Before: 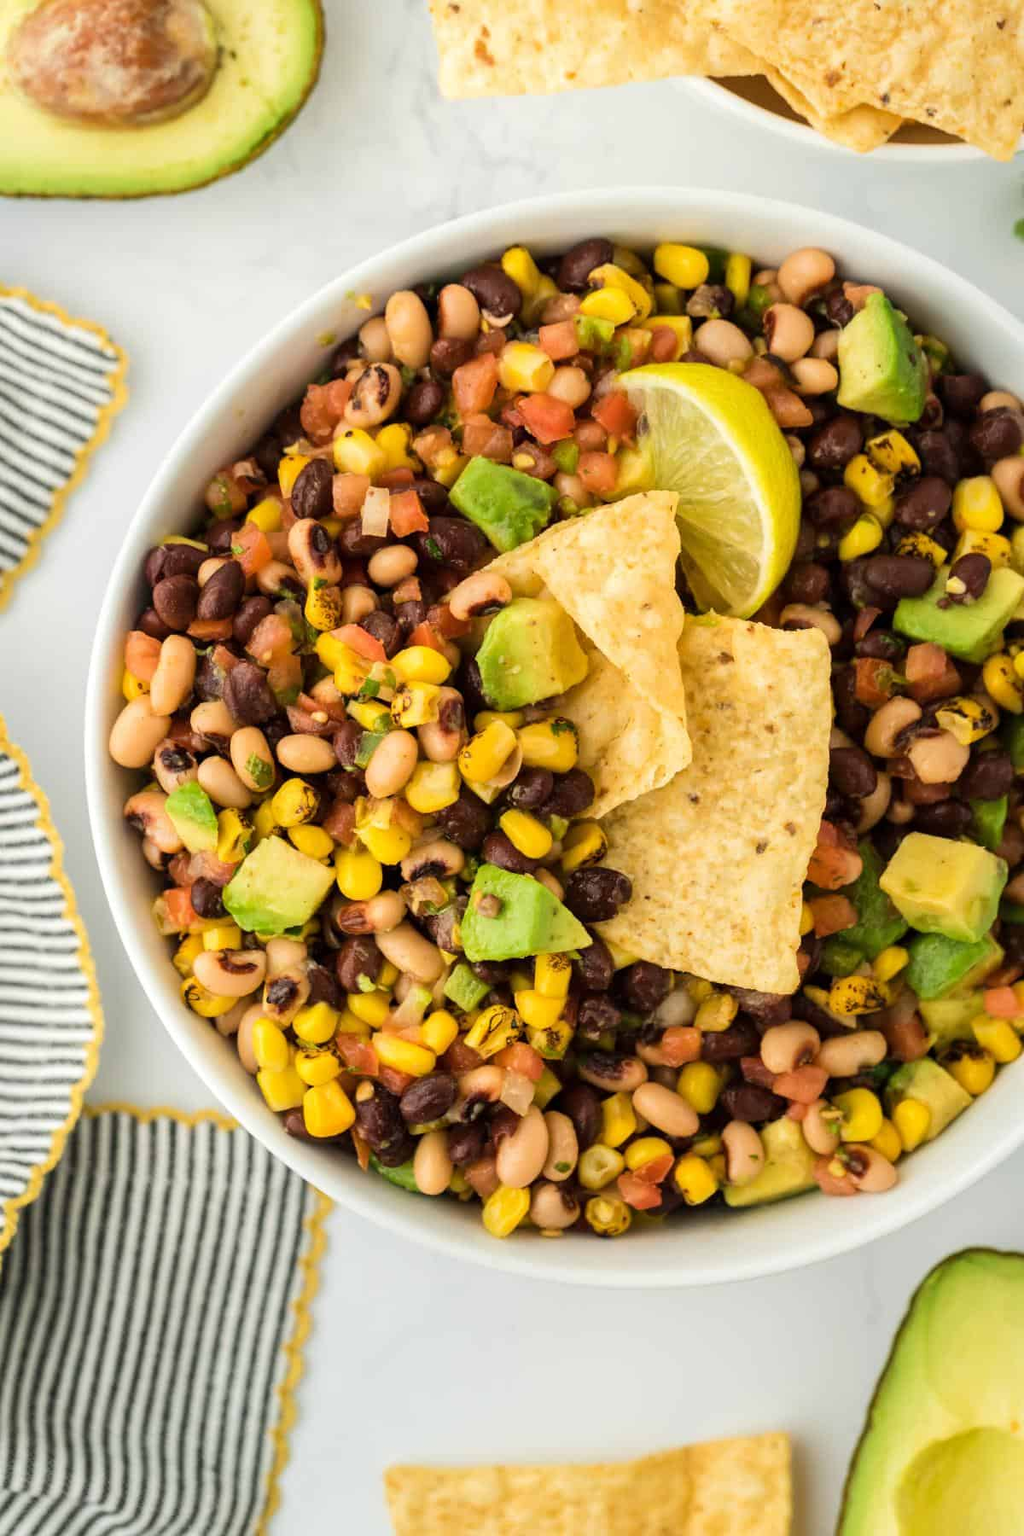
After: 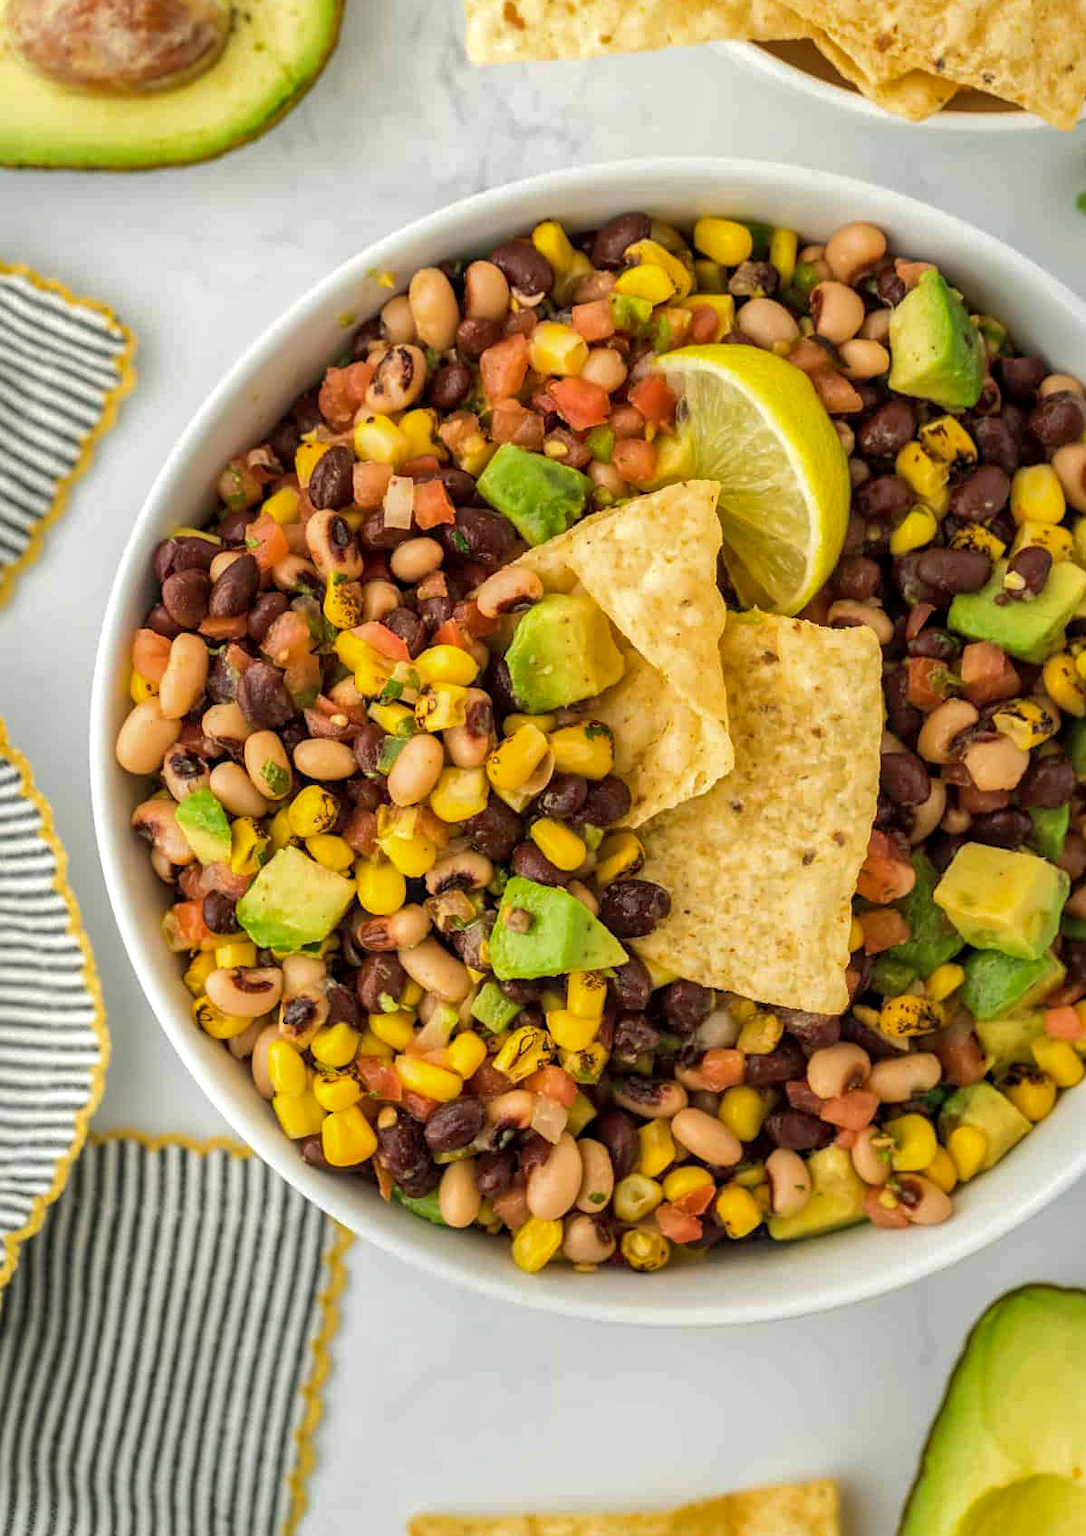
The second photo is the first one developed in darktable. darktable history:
local contrast: on, module defaults
crop and rotate: top 2.503%, bottom 3.268%
sharpen: amount 0.205
shadows and highlights: on, module defaults
